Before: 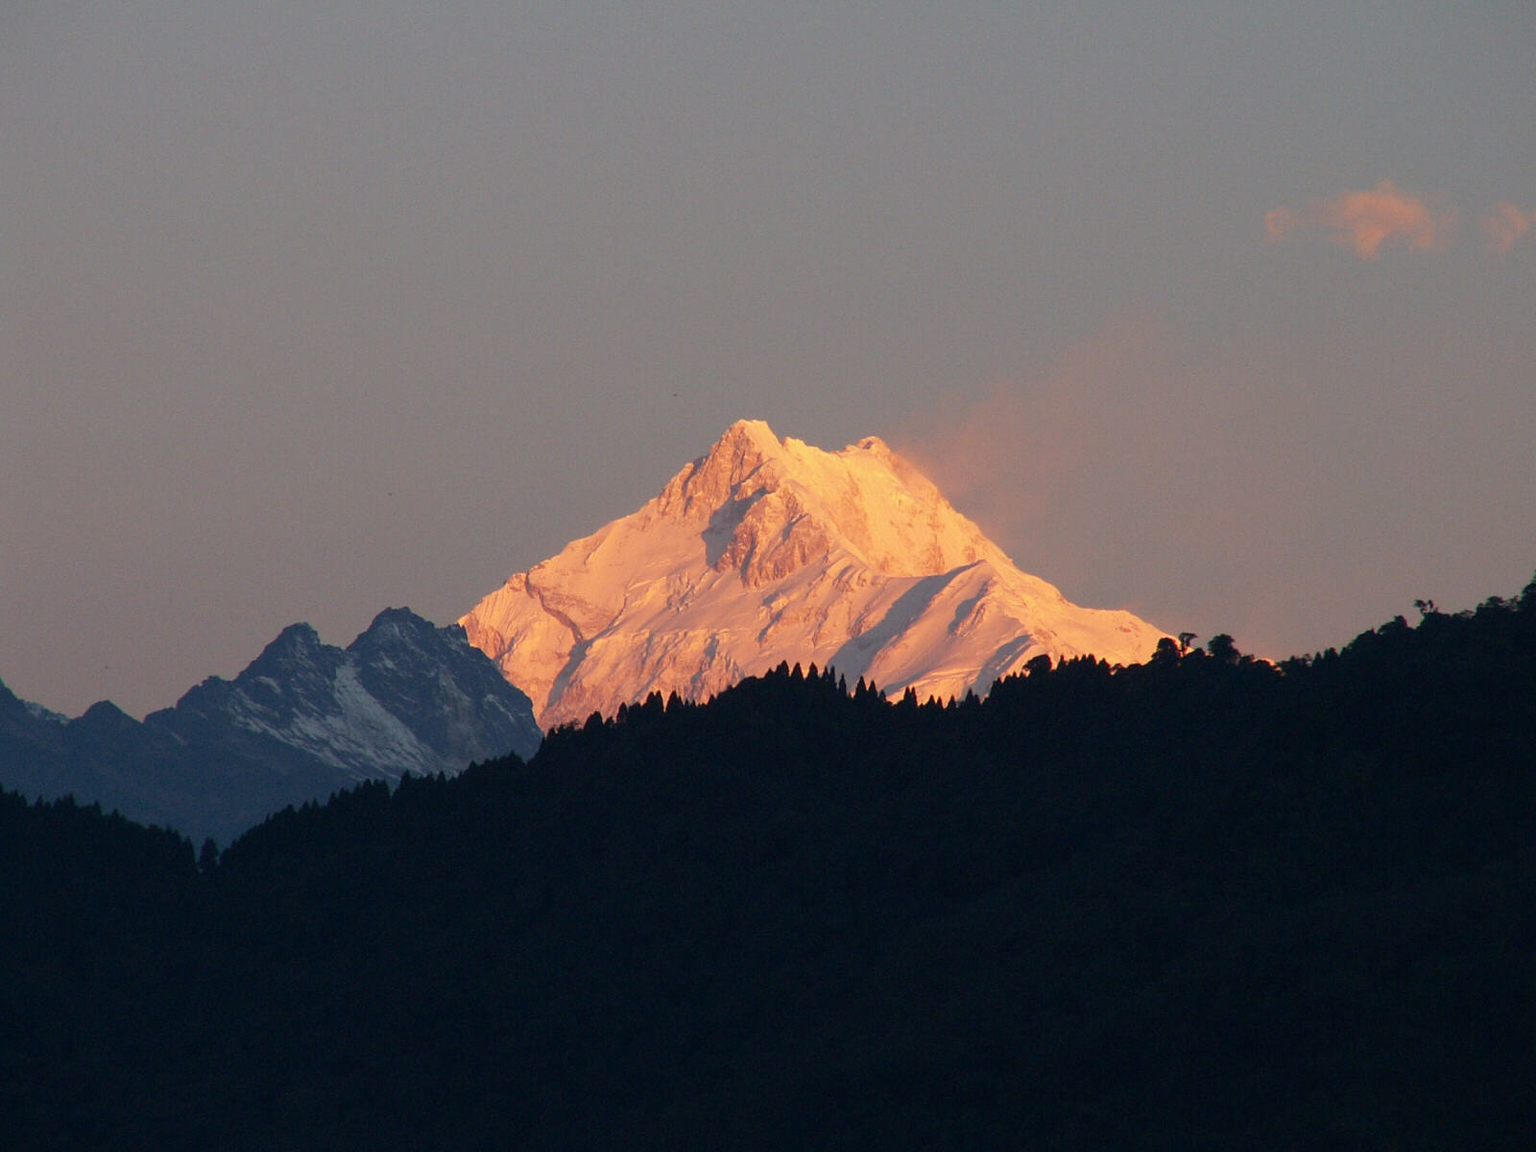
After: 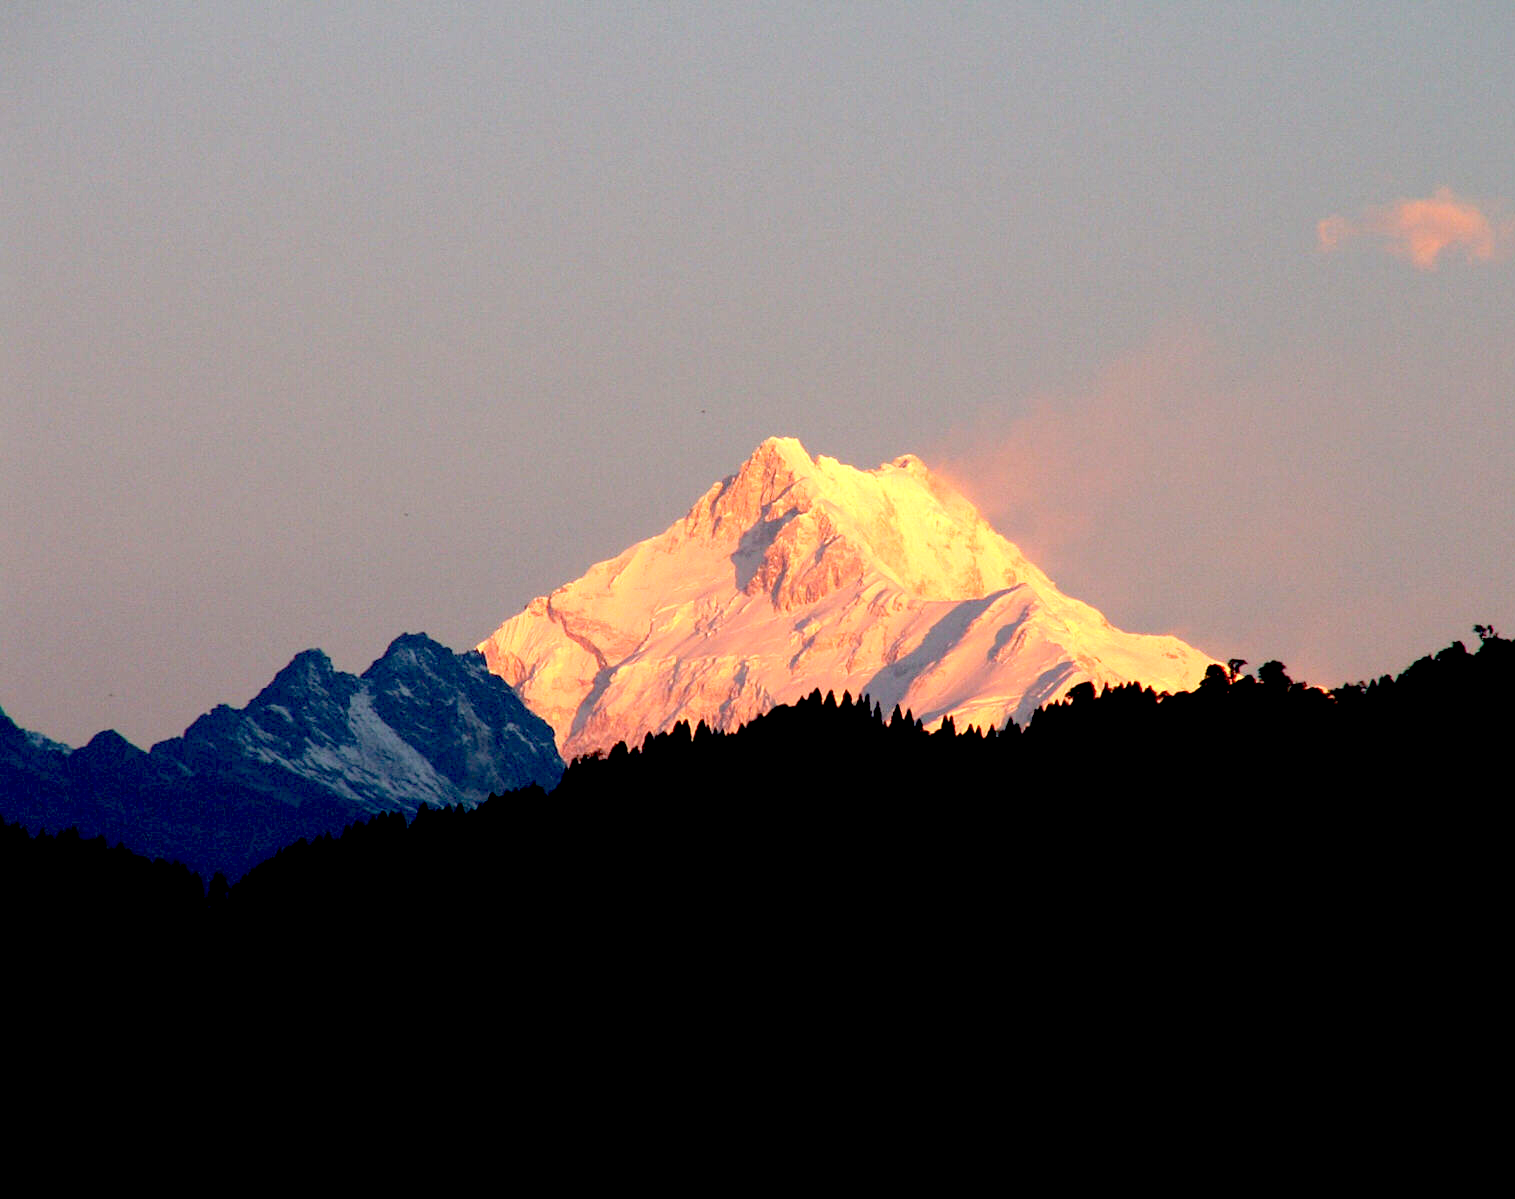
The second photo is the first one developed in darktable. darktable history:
exposure: black level correction 0.033, exposure 0.901 EV, compensate highlight preservation false
crop and rotate: left 0%, right 5.304%
